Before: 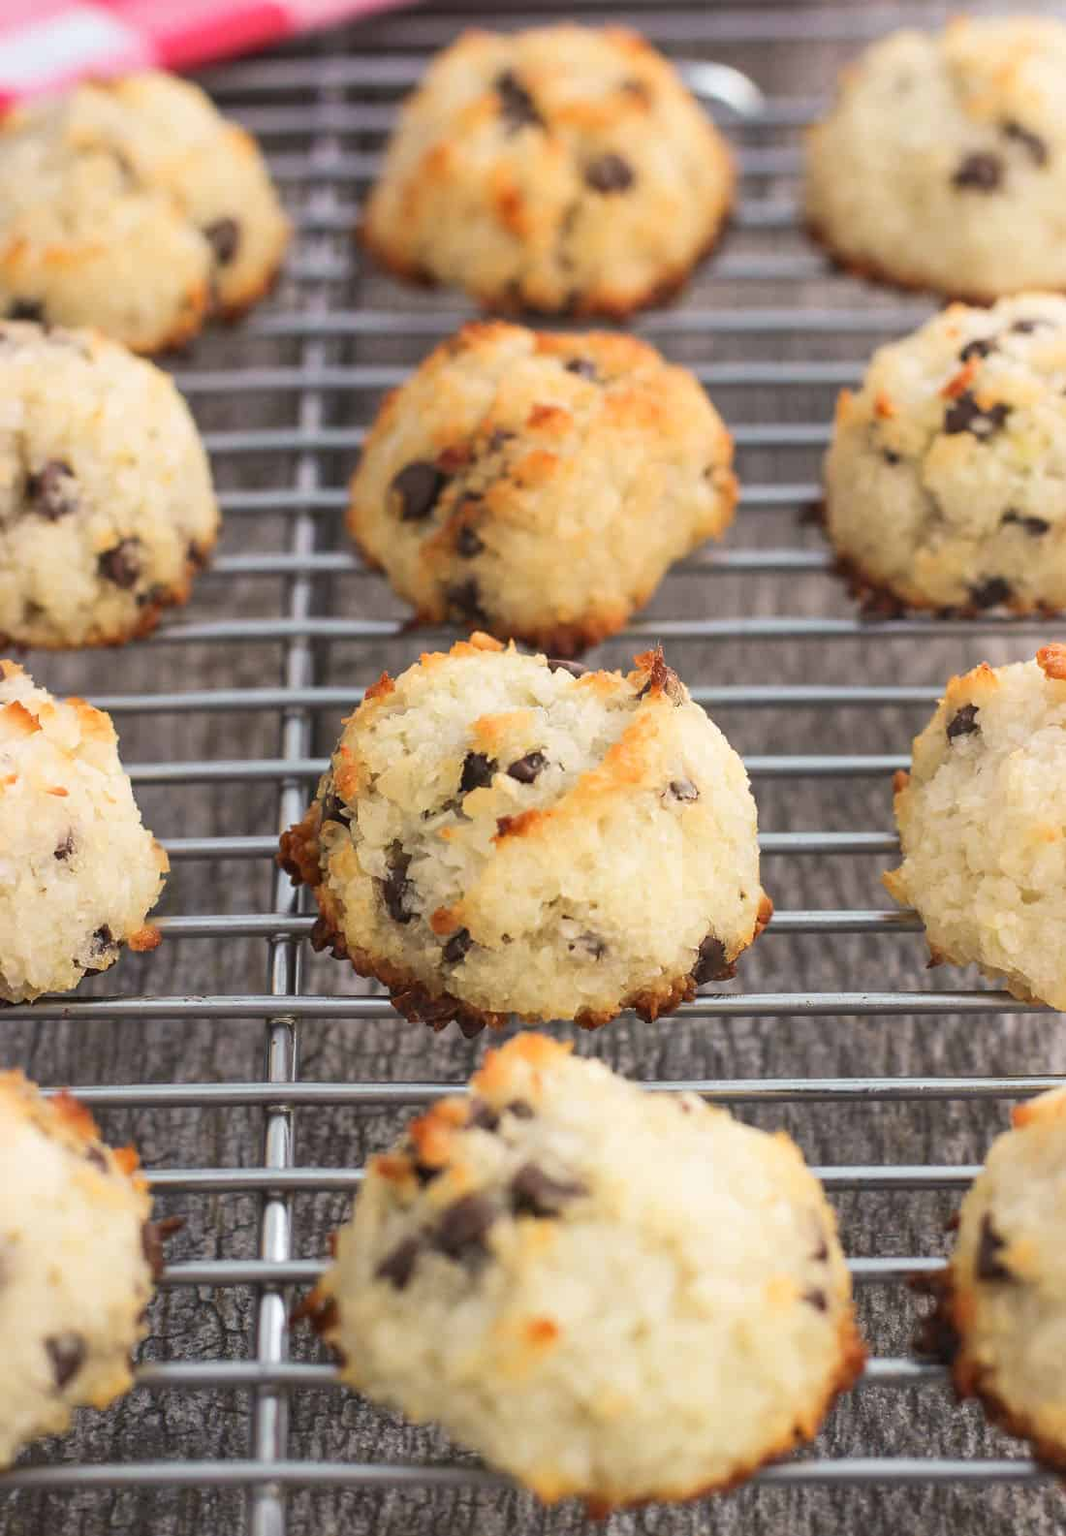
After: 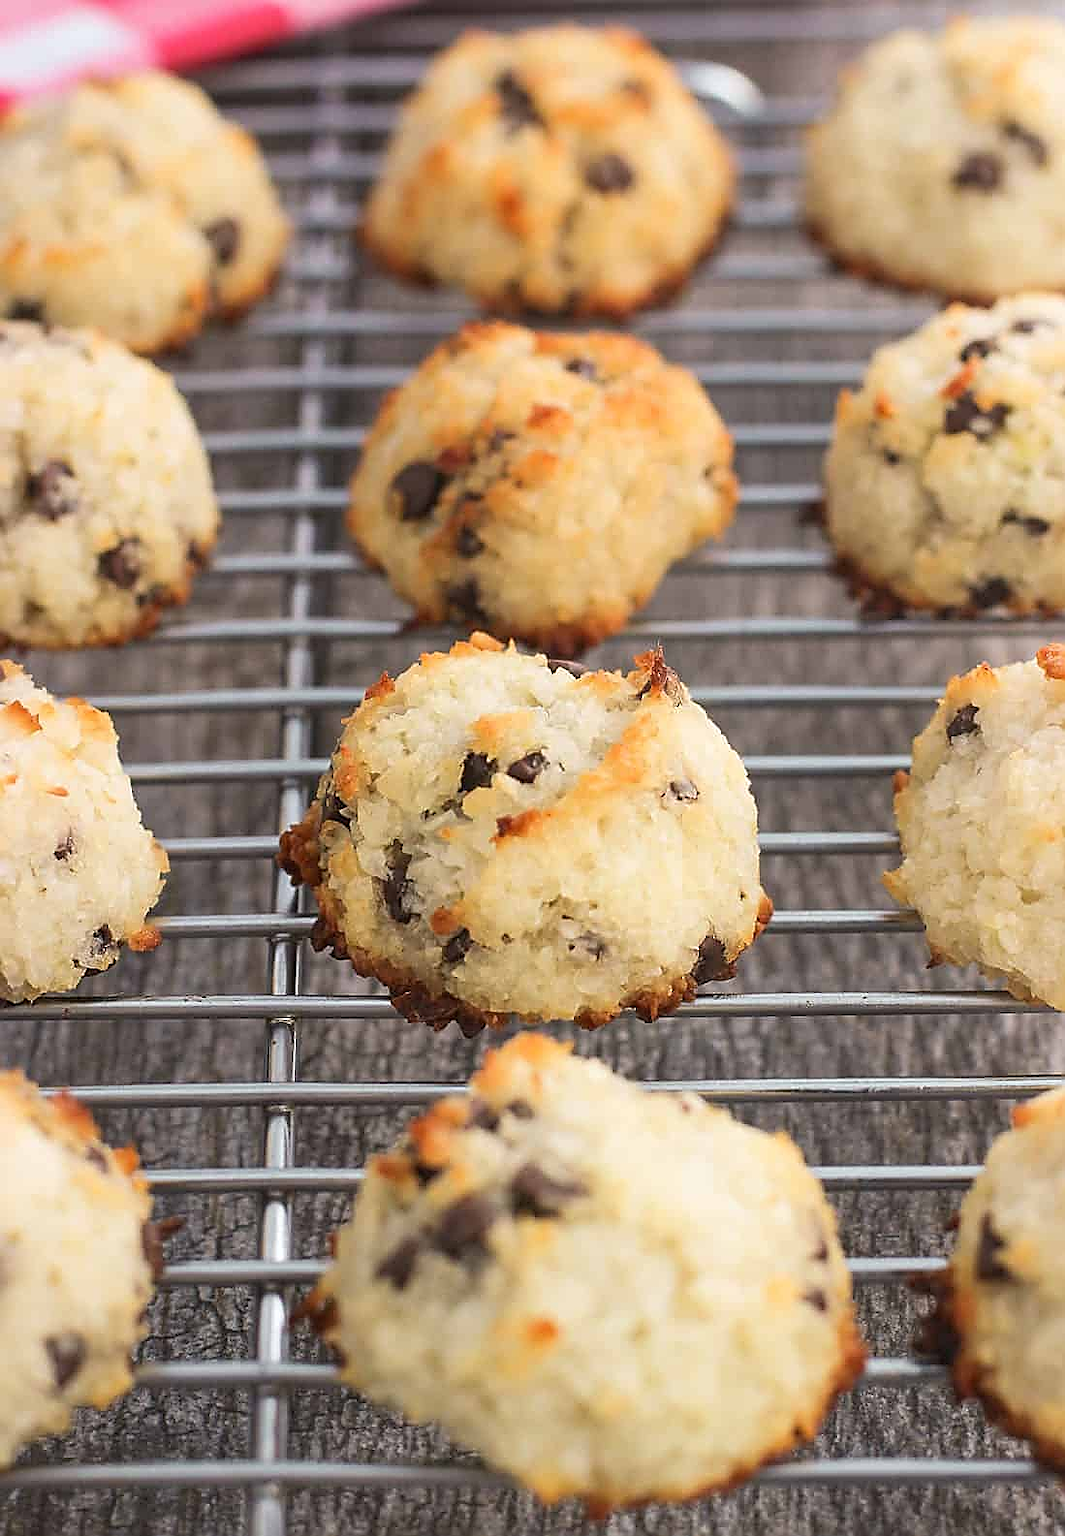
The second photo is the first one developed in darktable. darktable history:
sharpen: radius 1.369, amount 1.262, threshold 0.652
